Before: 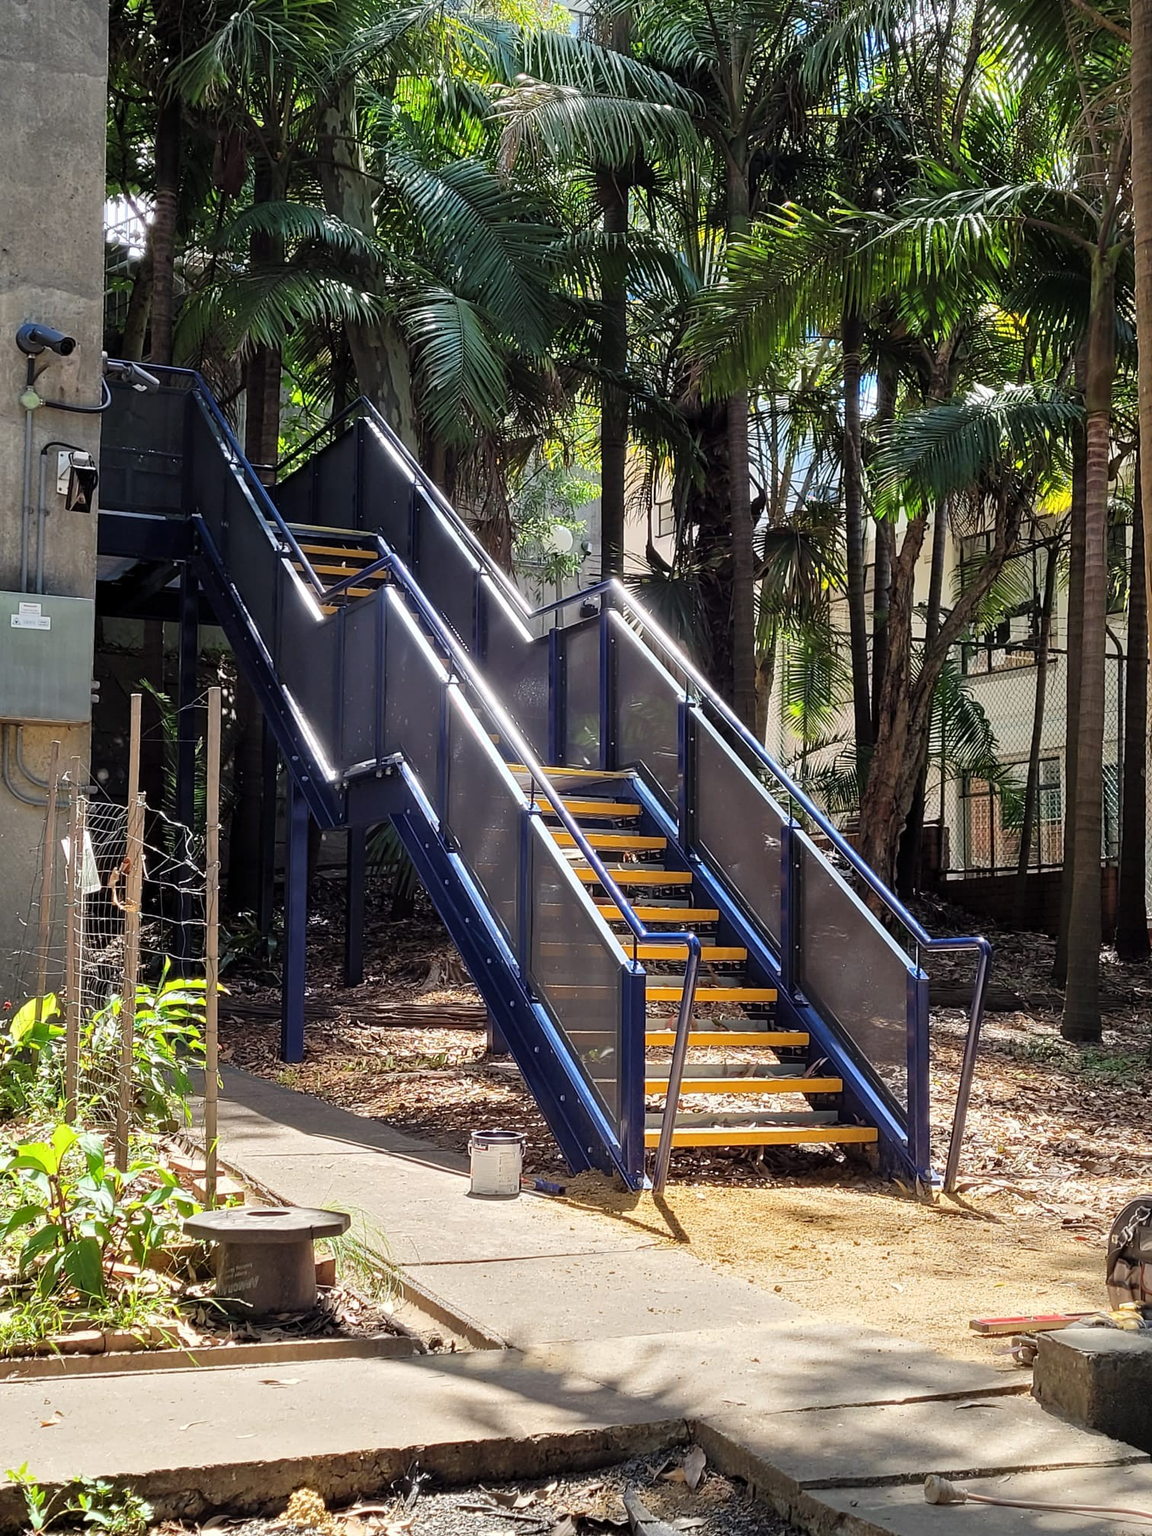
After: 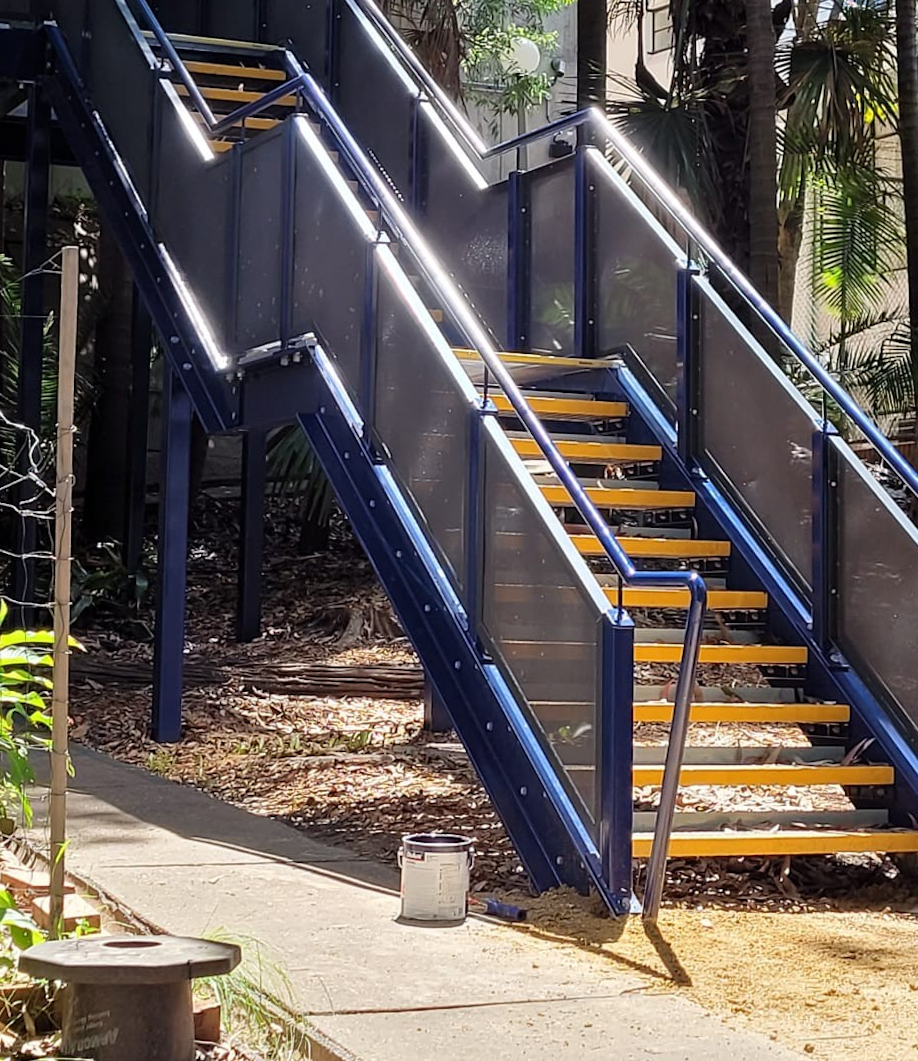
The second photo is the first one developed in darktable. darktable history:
crop: left 13.312%, top 31.28%, right 24.627%, bottom 15.582%
rotate and perspective: rotation 0.226°, lens shift (vertical) -0.042, crop left 0.023, crop right 0.982, crop top 0.006, crop bottom 0.994
